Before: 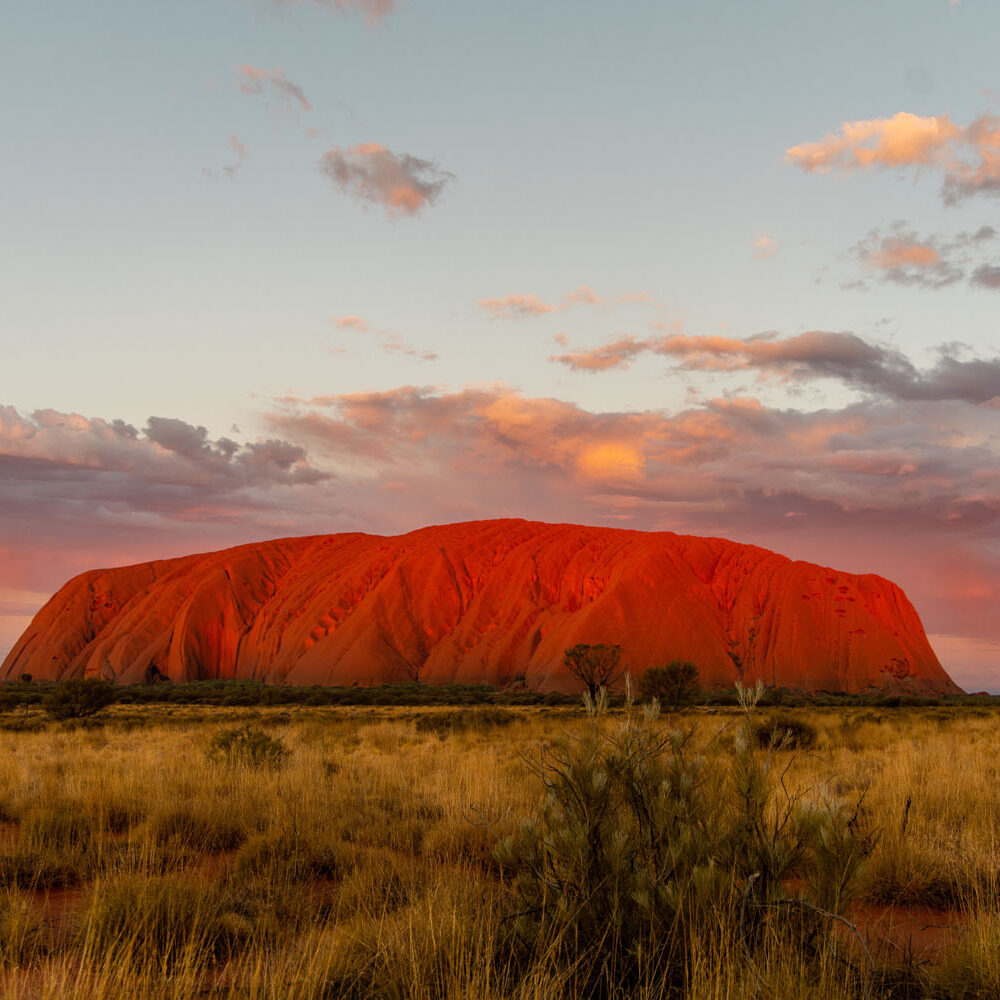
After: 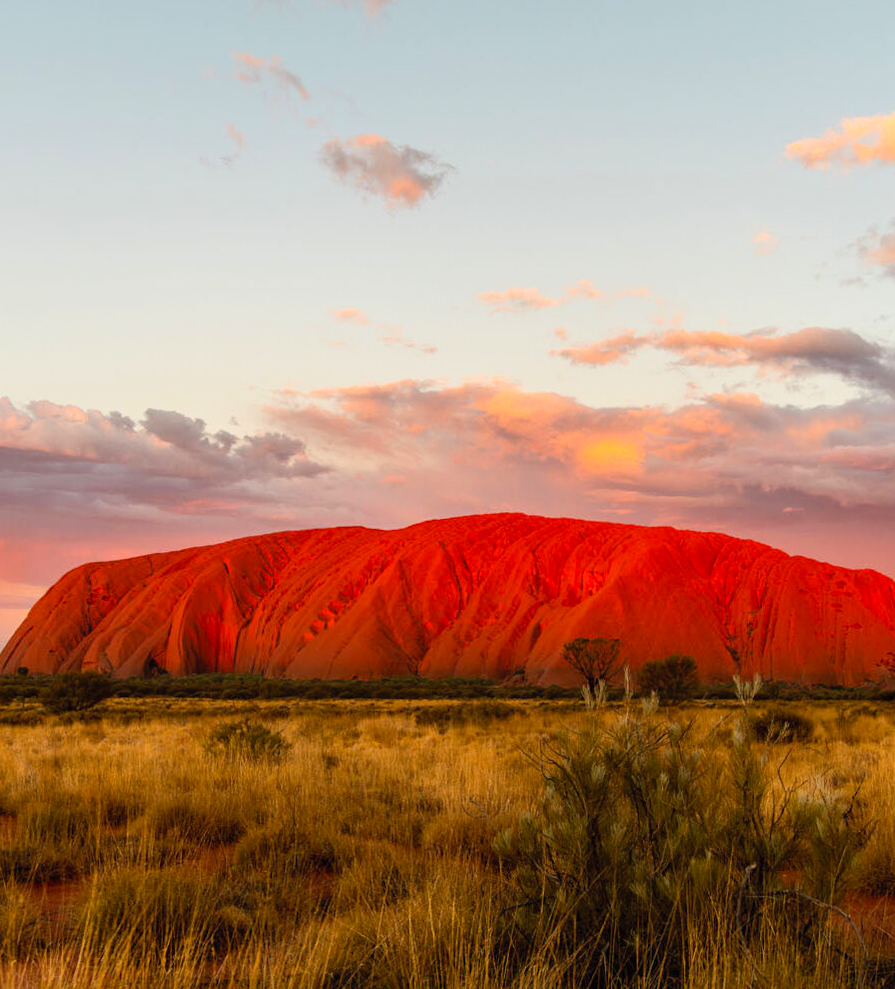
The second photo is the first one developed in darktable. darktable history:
rotate and perspective: rotation 0.174°, lens shift (vertical) 0.013, lens shift (horizontal) 0.019, shear 0.001, automatic cropping original format, crop left 0.007, crop right 0.991, crop top 0.016, crop bottom 0.997
contrast brightness saturation: contrast 0.2, brightness 0.16, saturation 0.22
crop: right 9.509%, bottom 0.031%
